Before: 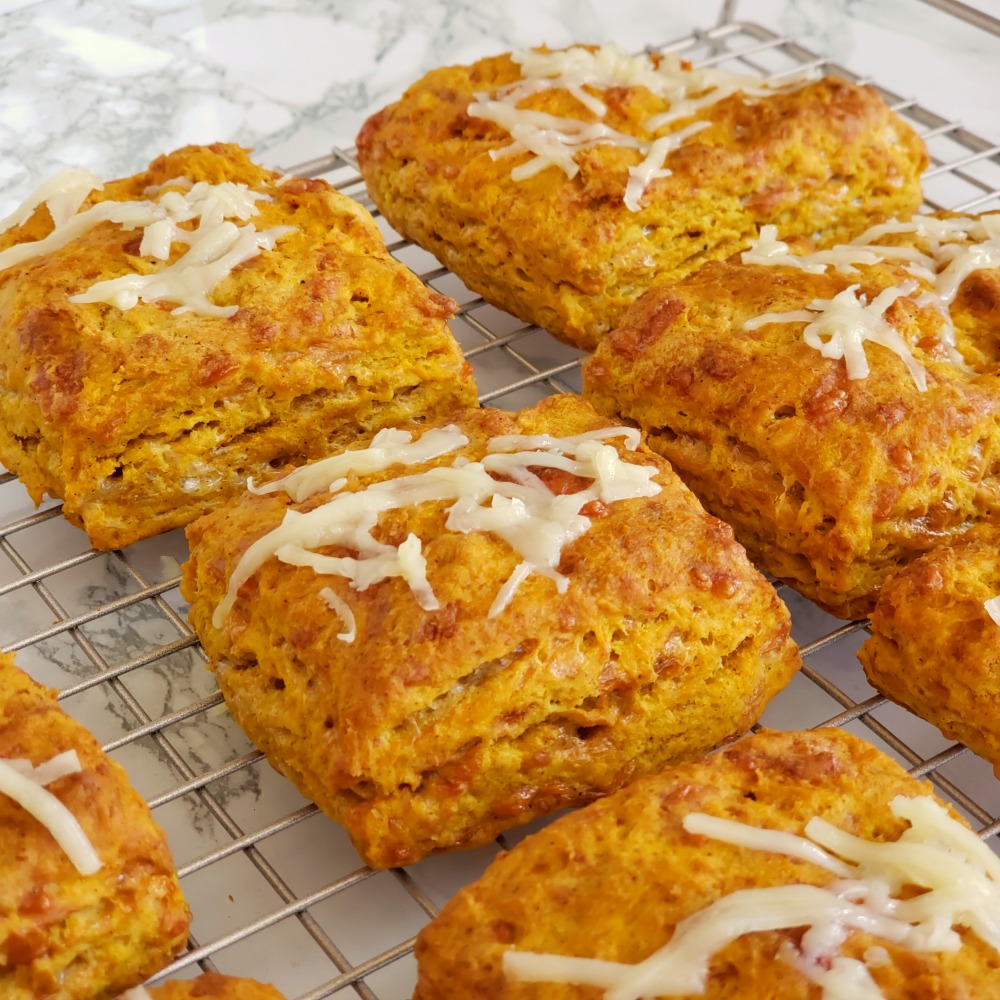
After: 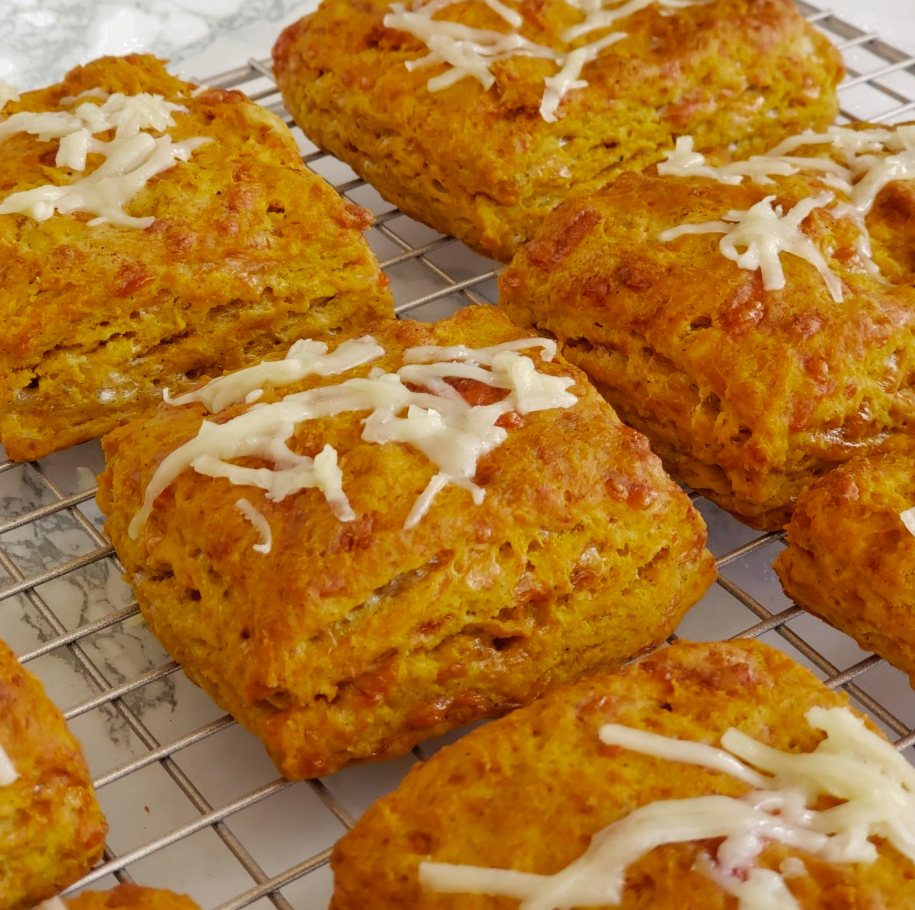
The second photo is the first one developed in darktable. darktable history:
crop and rotate: left 8.406%, top 8.942%
color zones: curves: ch0 [(0.203, 0.433) (0.607, 0.517) (0.697, 0.696) (0.705, 0.897)]
